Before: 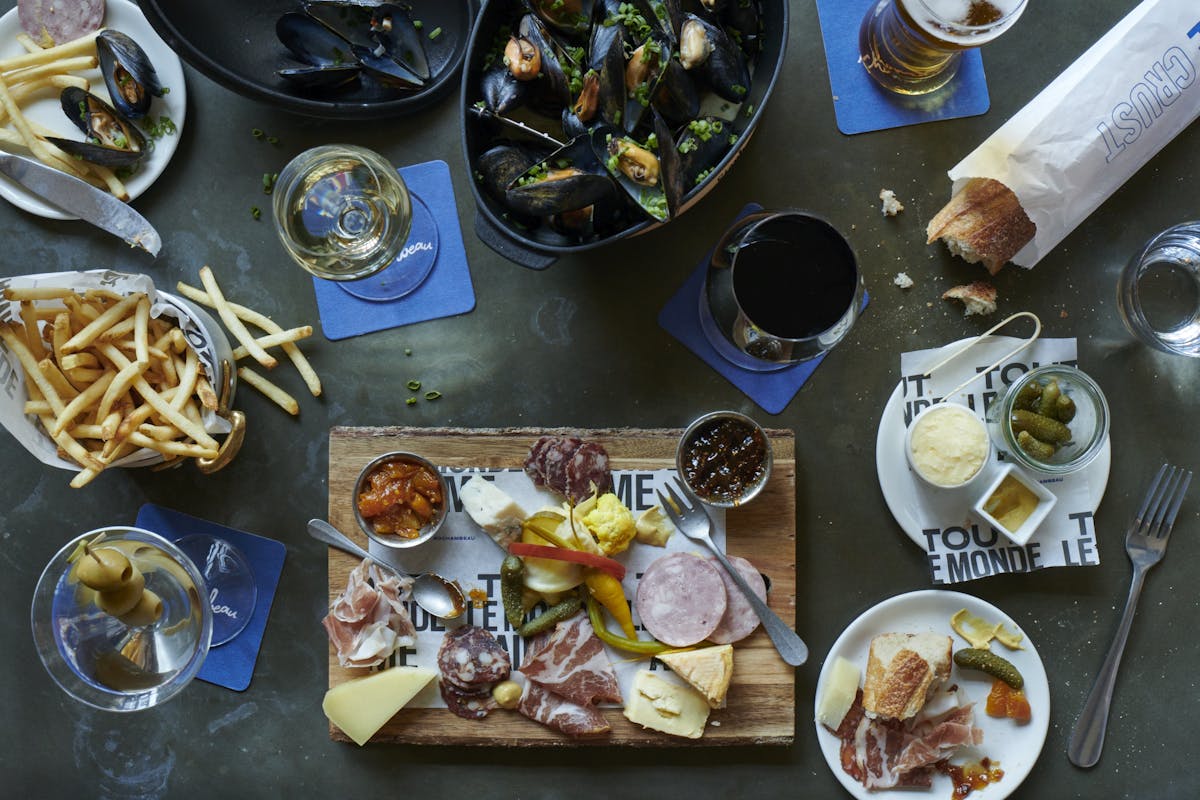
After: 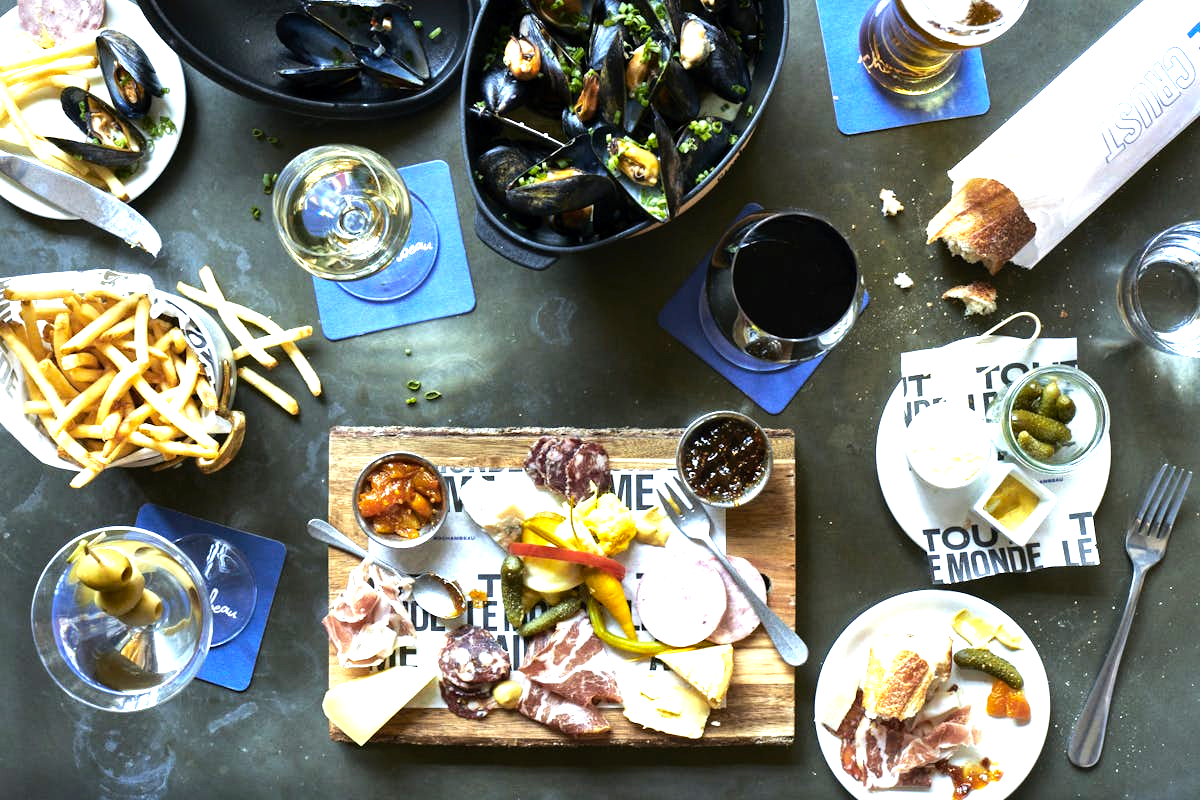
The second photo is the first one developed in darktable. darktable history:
tone equalizer: -8 EV -0.781 EV, -7 EV -0.695 EV, -6 EV -0.619 EV, -5 EV -0.394 EV, -3 EV 0.384 EV, -2 EV 0.6 EV, -1 EV 0.684 EV, +0 EV 0.742 EV, mask exposure compensation -0.496 EV
color balance rgb: perceptual saturation grading › global saturation 0.893%, perceptual brilliance grading › global brilliance 17.692%, global vibrance 14.177%
exposure: black level correction 0.001, exposure 0.499 EV, compensate highlight preservation false
